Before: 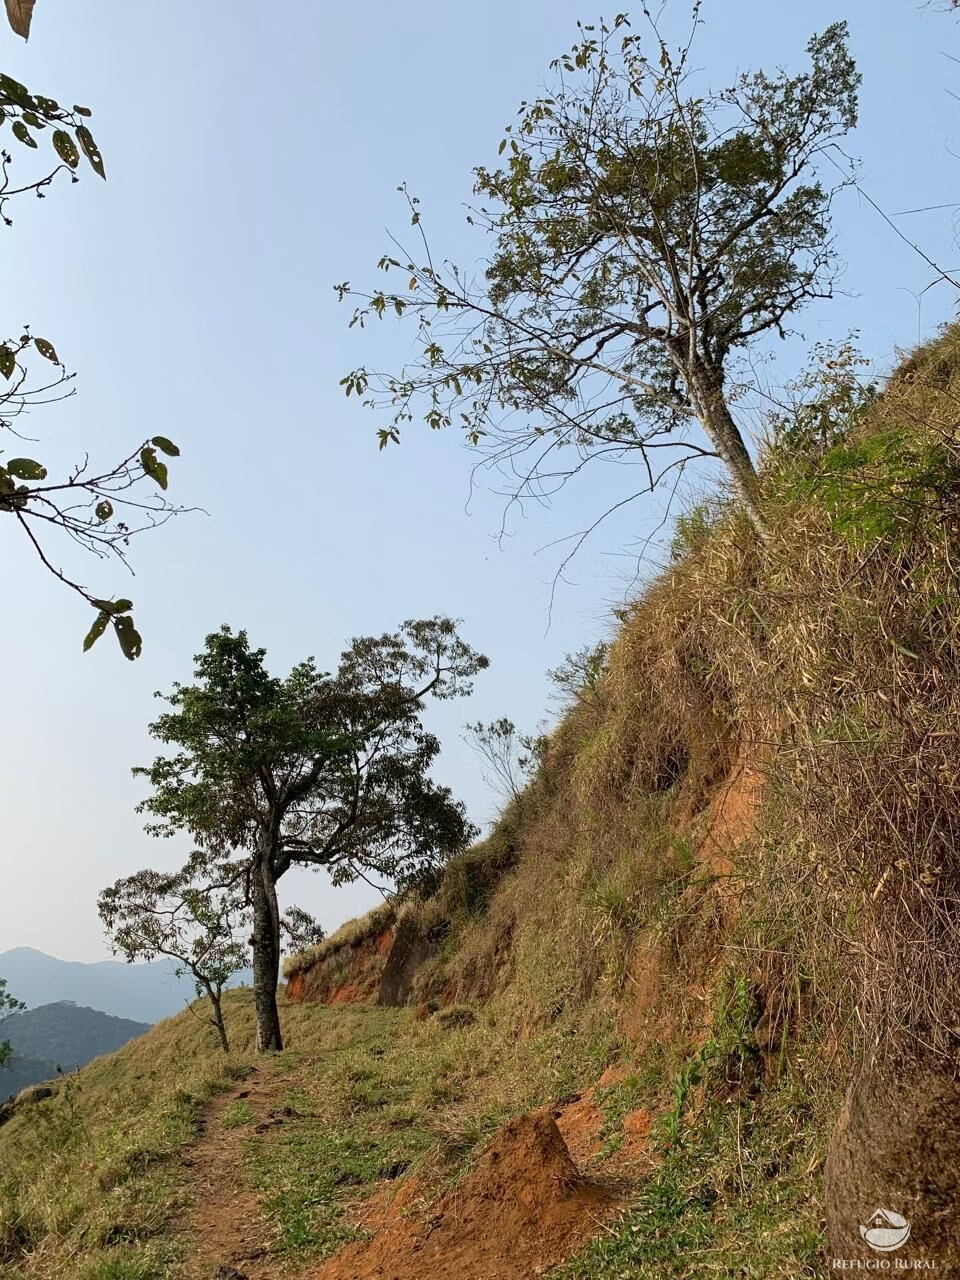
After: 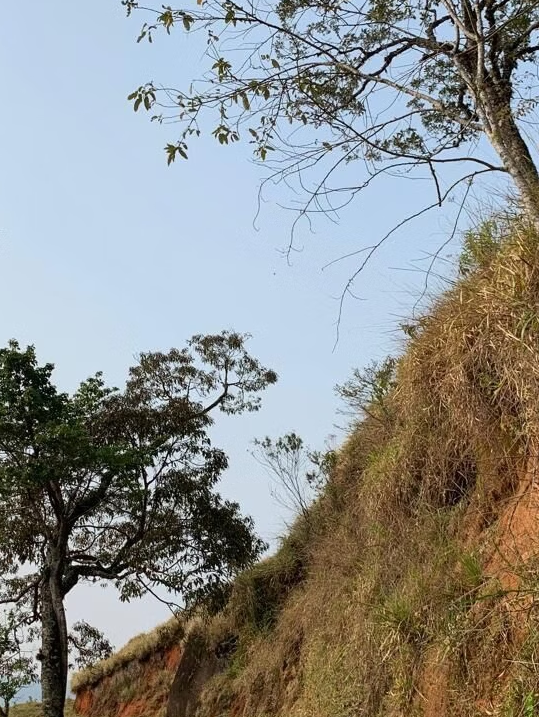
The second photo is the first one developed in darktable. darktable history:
crop and rotate: left 22.17%, top 22.315%, right 21.641%, bottom 21.641%
